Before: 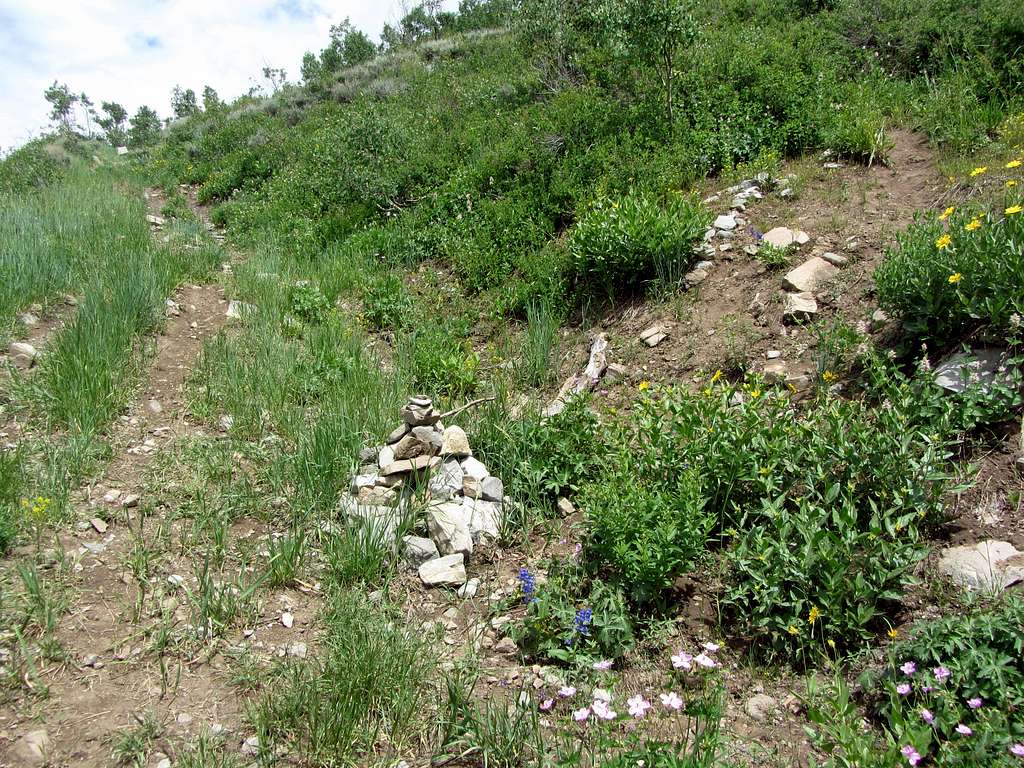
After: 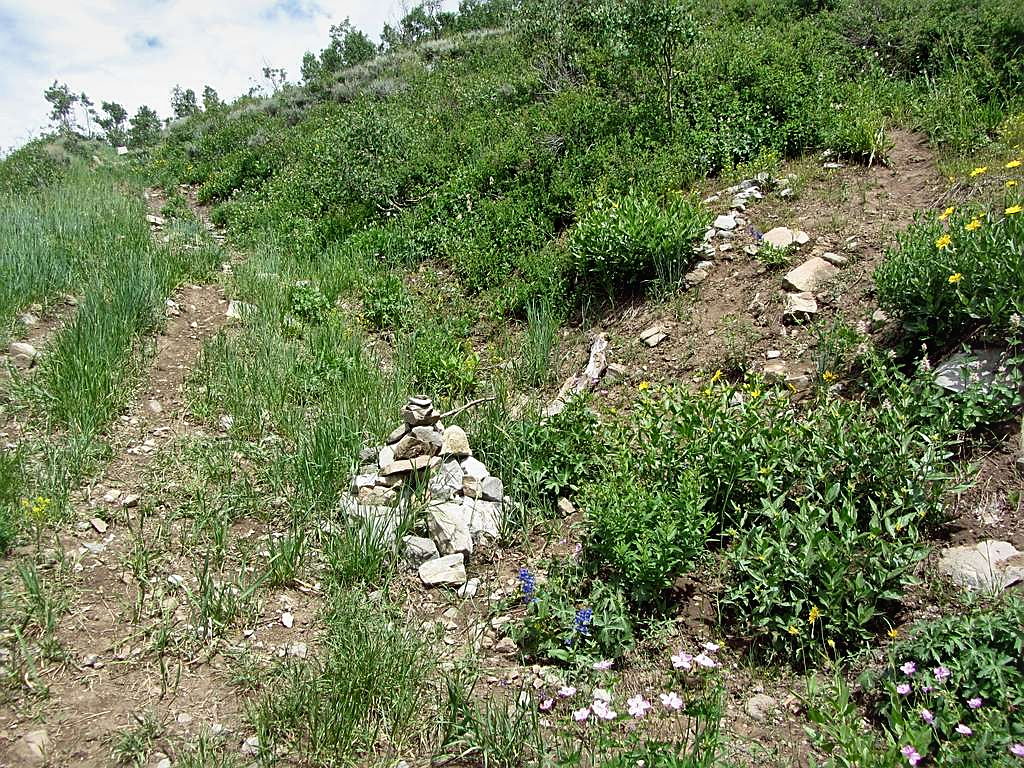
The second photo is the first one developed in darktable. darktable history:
sharpen: on, module defaults
contrast brightness saturation: contrast -0.11
local contrast: mode bilateral grid, contrast 20, coarseness 50, detail 161%, midtone range 0.2
